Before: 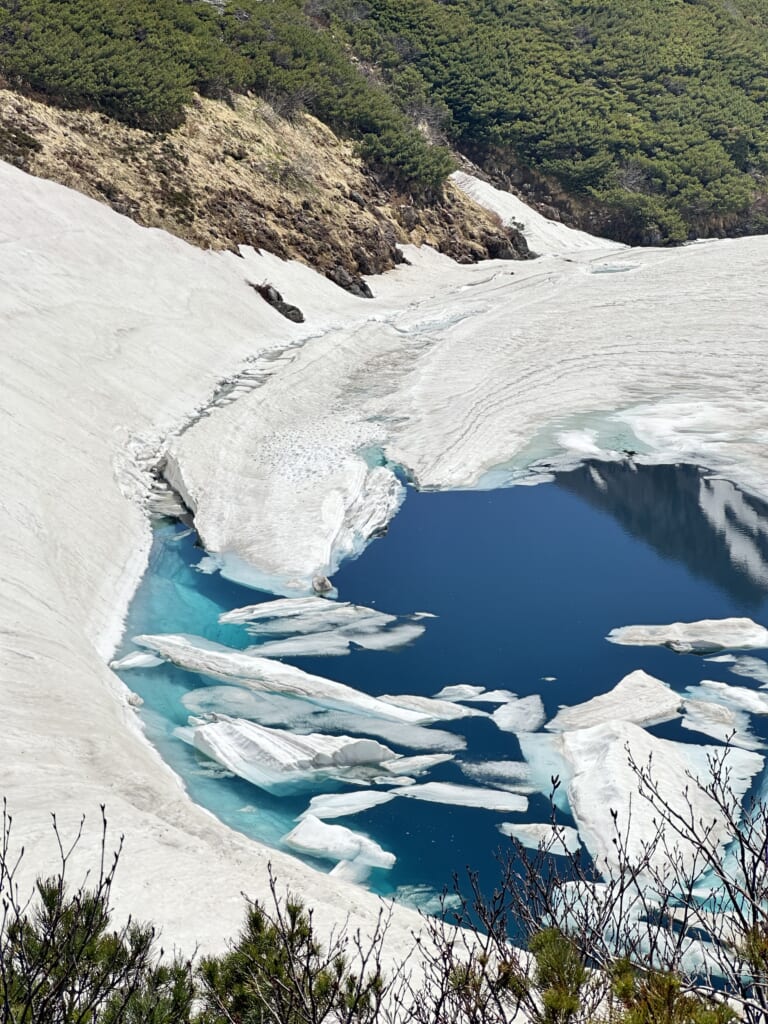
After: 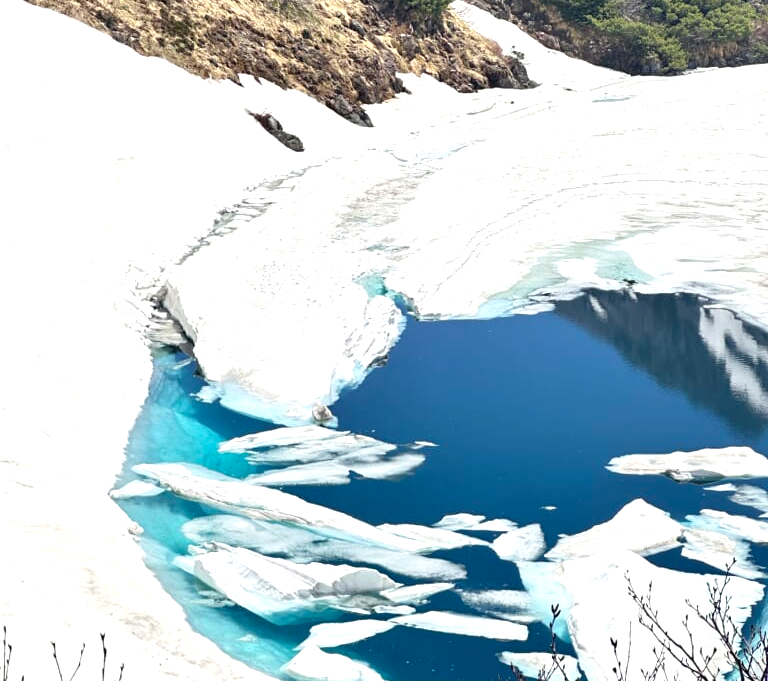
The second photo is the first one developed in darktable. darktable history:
exposure: black level correction 0, exposure 0.7 EV, compensate exposure bias true, compensate highlight preservation false
crop: top 16.727%, bottom 16.727%
